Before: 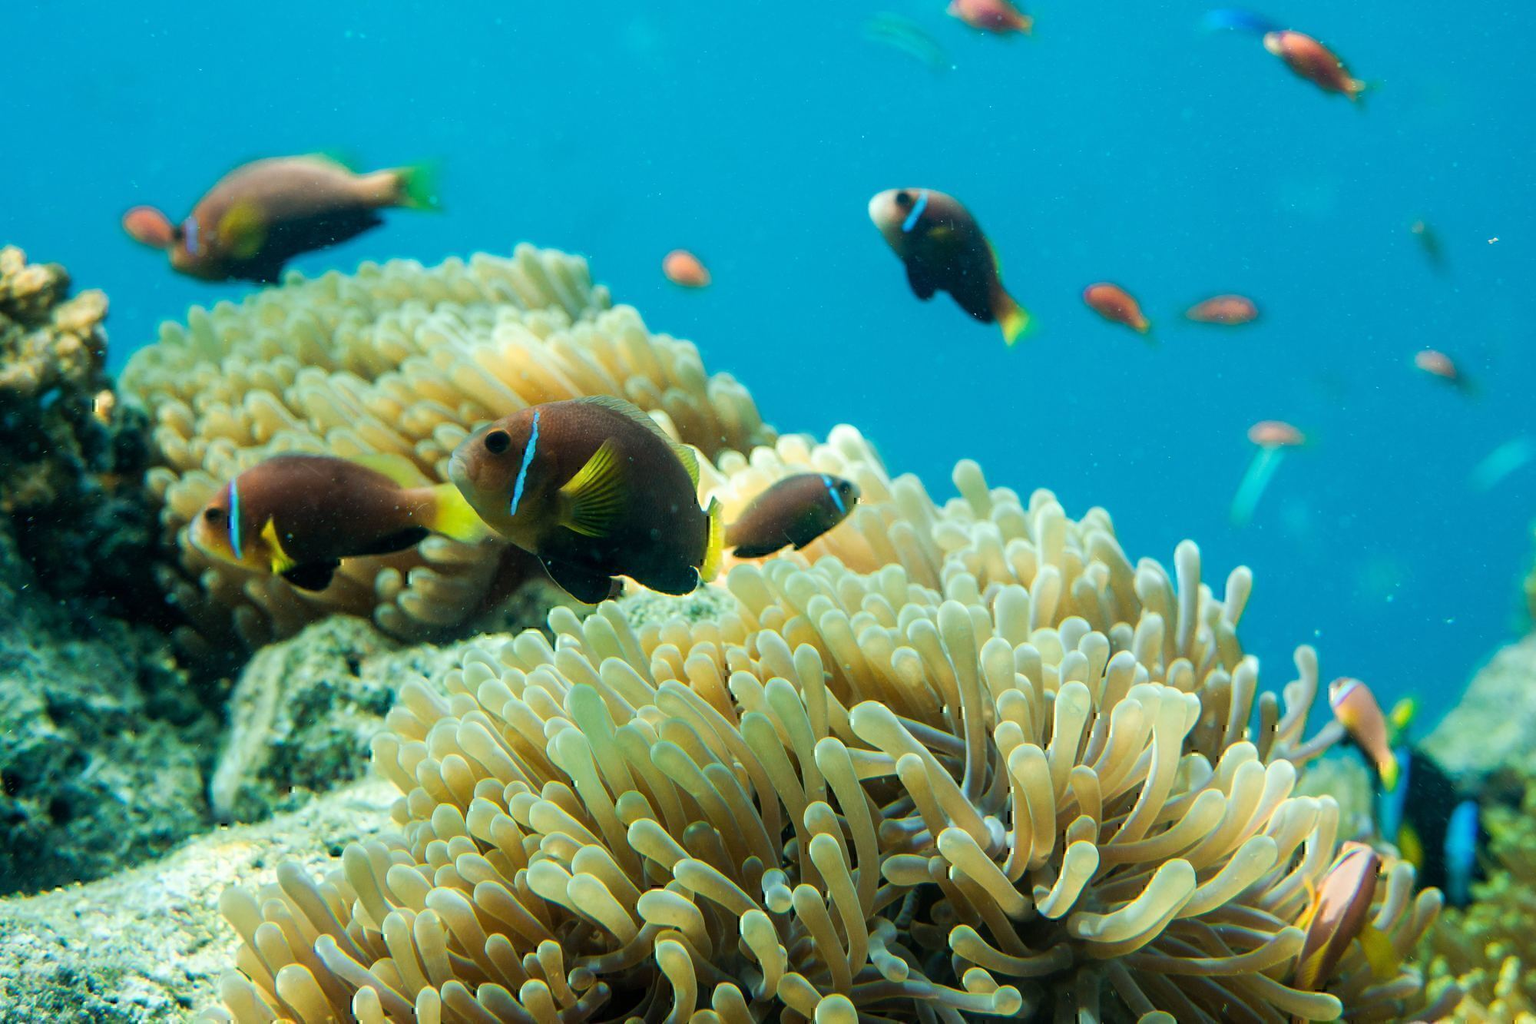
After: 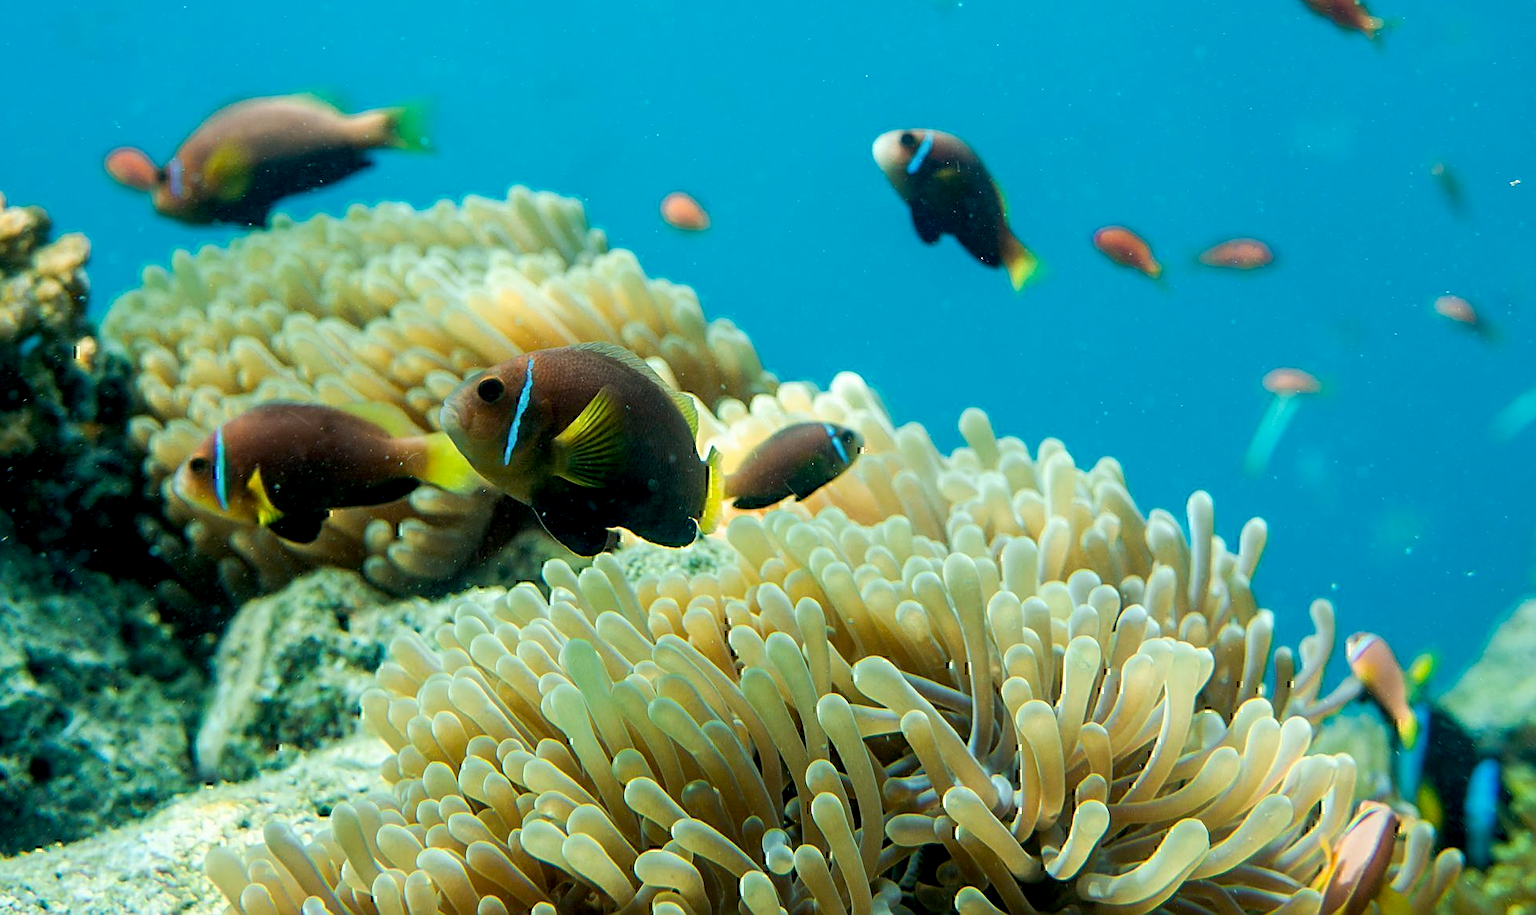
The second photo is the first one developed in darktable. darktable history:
sharpen: on, module defaults
crop: left 1.366%, top 6.169%, right 1.408%, bottom 6.856%
exposure: black level correction 0.006, compensate highlight preservation false
